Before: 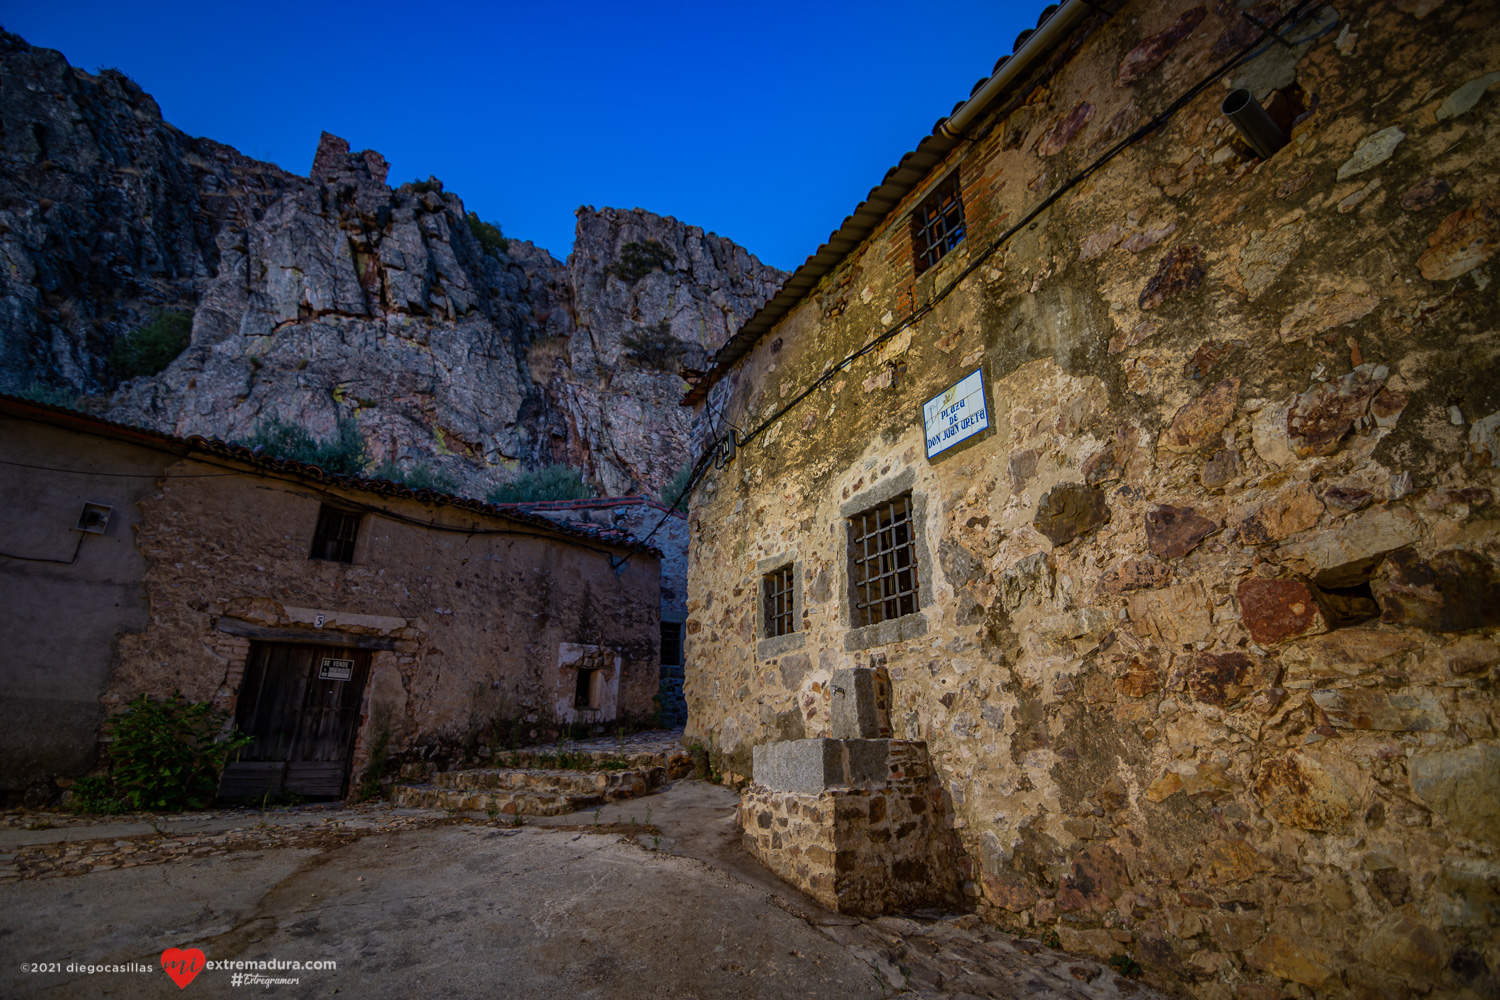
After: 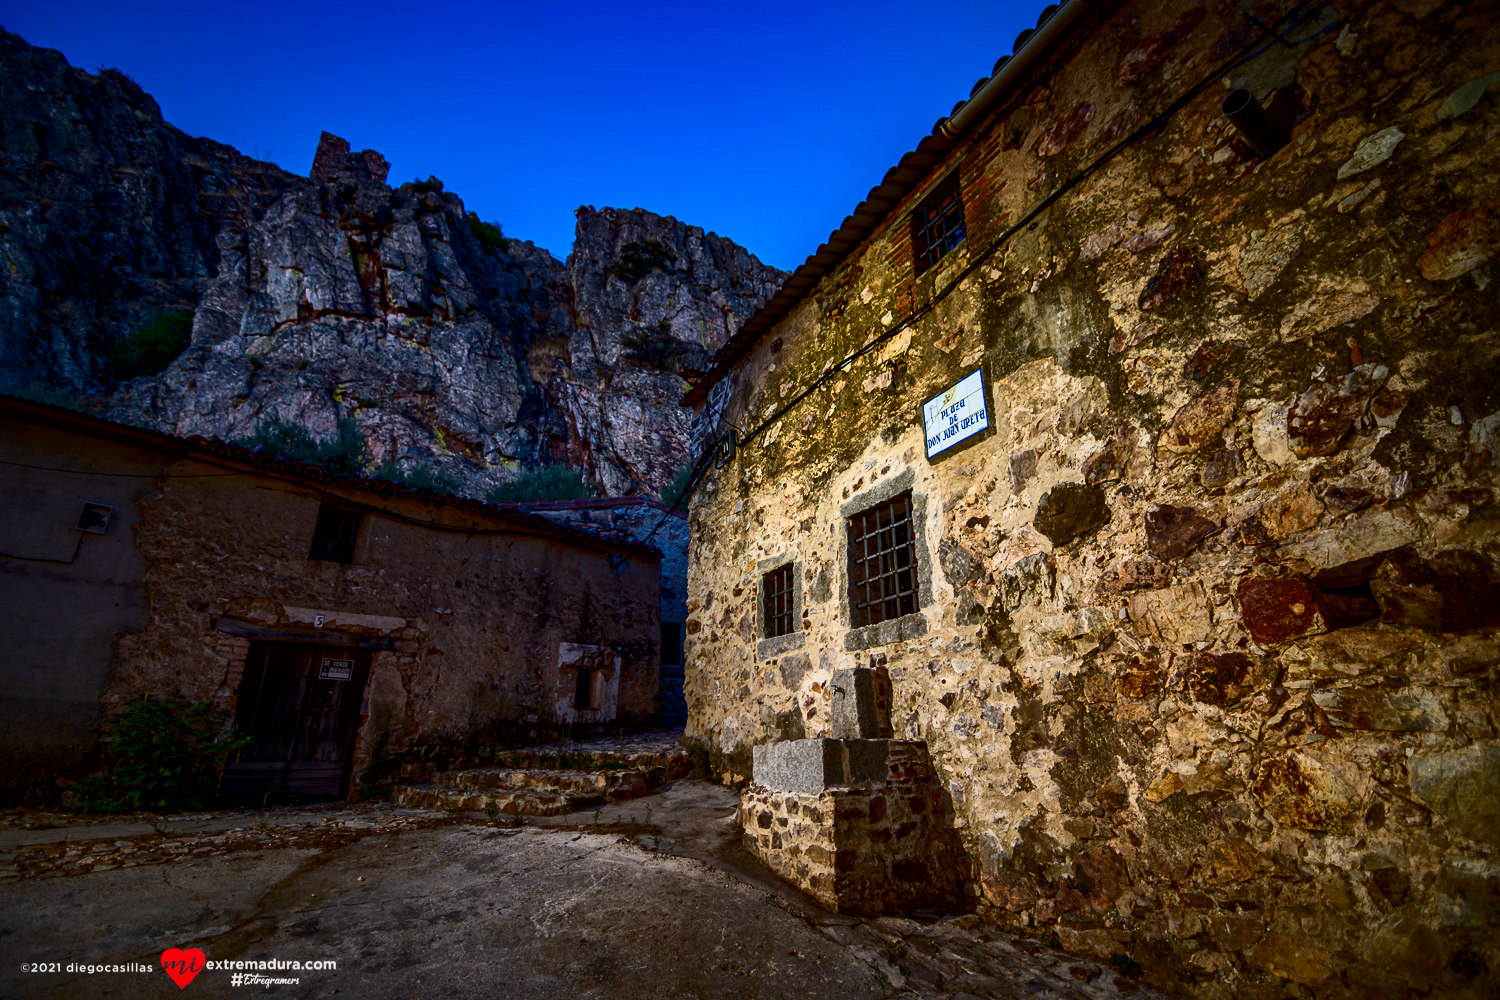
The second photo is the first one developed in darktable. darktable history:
contrast brightness saturation: contrast 0.4, brightness 0.05, saturation 0.25
local contrast: mode bilateral grid, contrast 20, coarseness 50, detail 120%, midtone range 0.2
